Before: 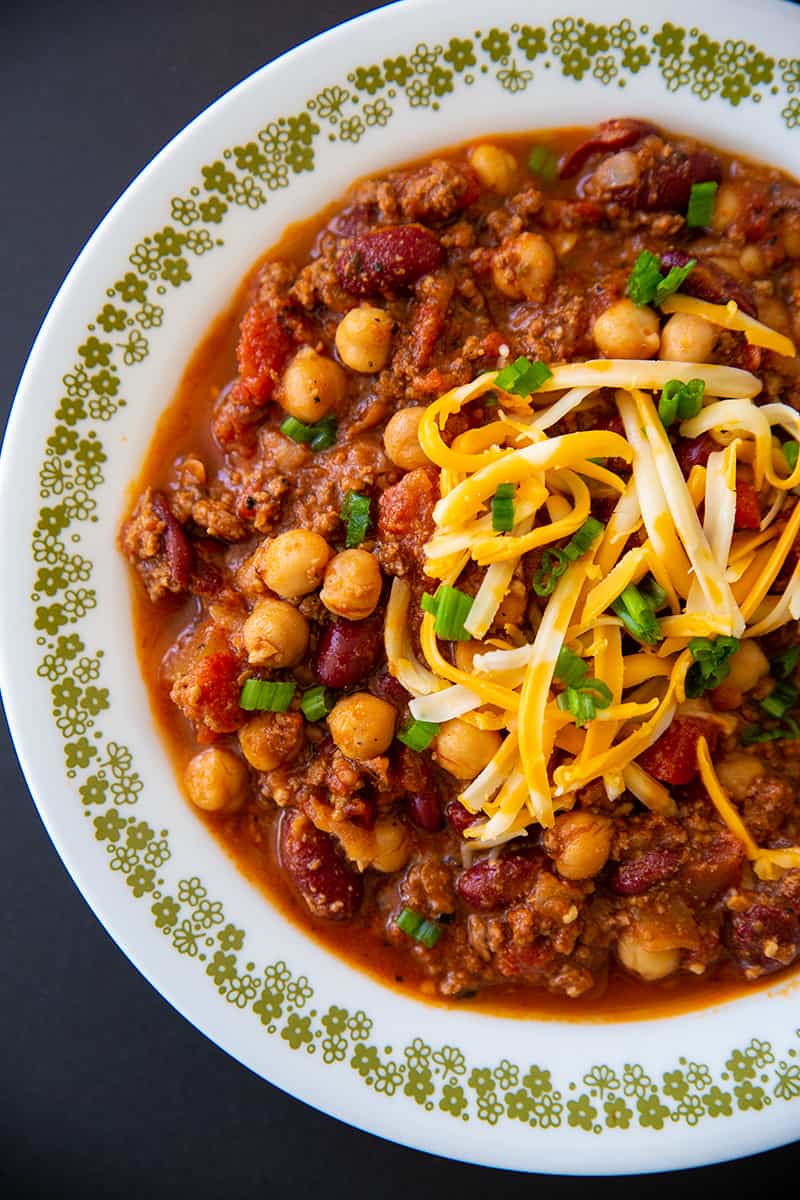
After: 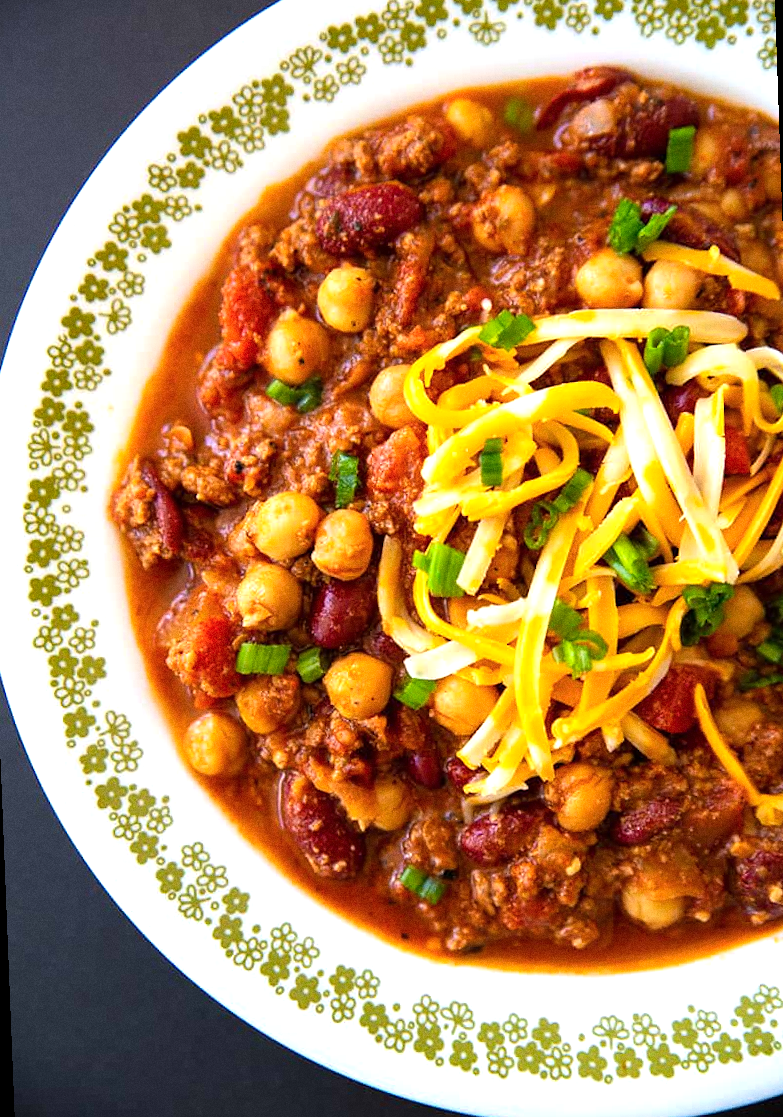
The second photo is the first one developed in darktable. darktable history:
rotate and perspective: rotation -2.12°, lens shift (vertical) 0.009, lens shift (horizontal) -0.008, automatic cropping original format, crop left 0.036, crop right 0.964, crop top 0.05, crop bottom 0.959
grain: coarseness 0.09 ISO
exposure: exposure 0.6 EV, compensate highlight preservation false
color balance rgb: perceptual saturation grading › global saturation 3.7%, global vibrance 5.56%, contrast 3.24%
